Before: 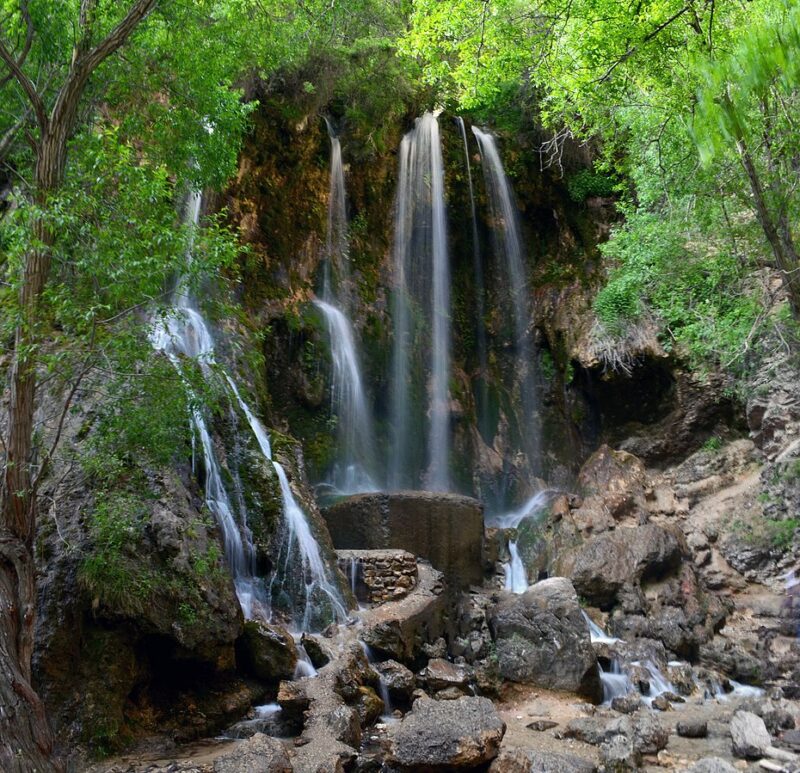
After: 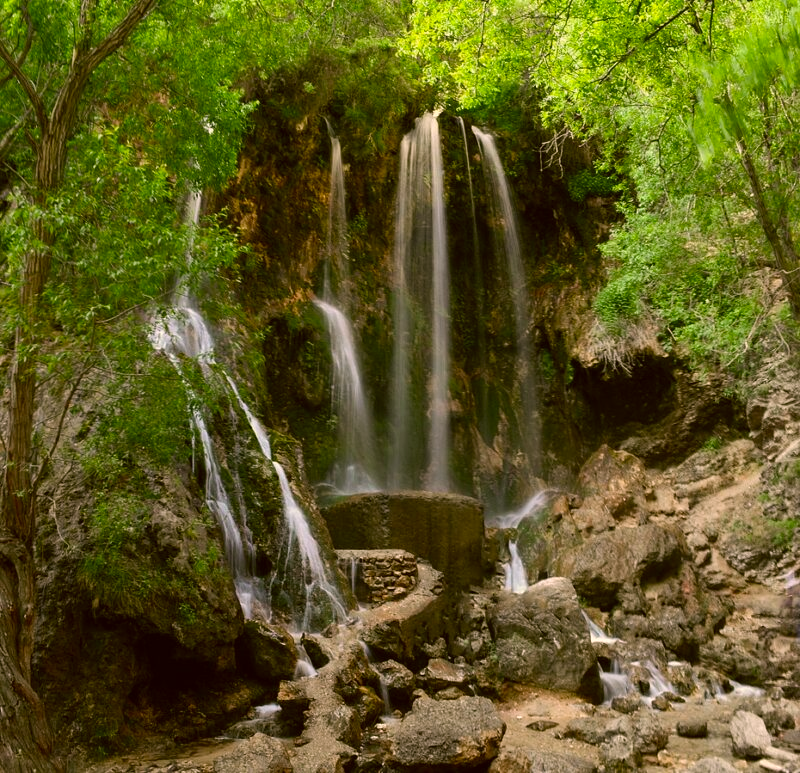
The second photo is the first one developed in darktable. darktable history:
tone equalizer: edges refinement/feathering 500, mask exposure compensation -1.57 EV, preserve details no
color correction: highlights a* 8.38, highlights b* 15.05, shadows a* -0.551, shadows b* 27.1
